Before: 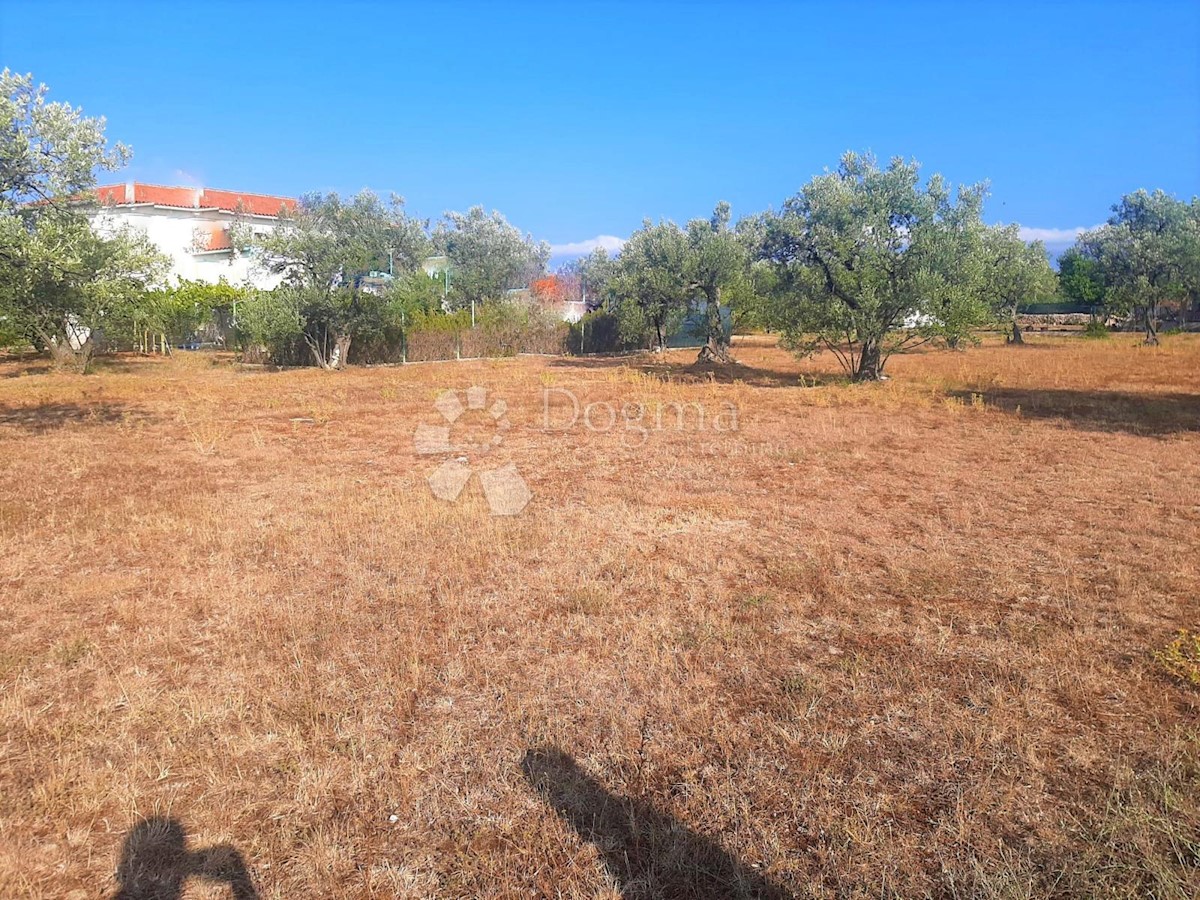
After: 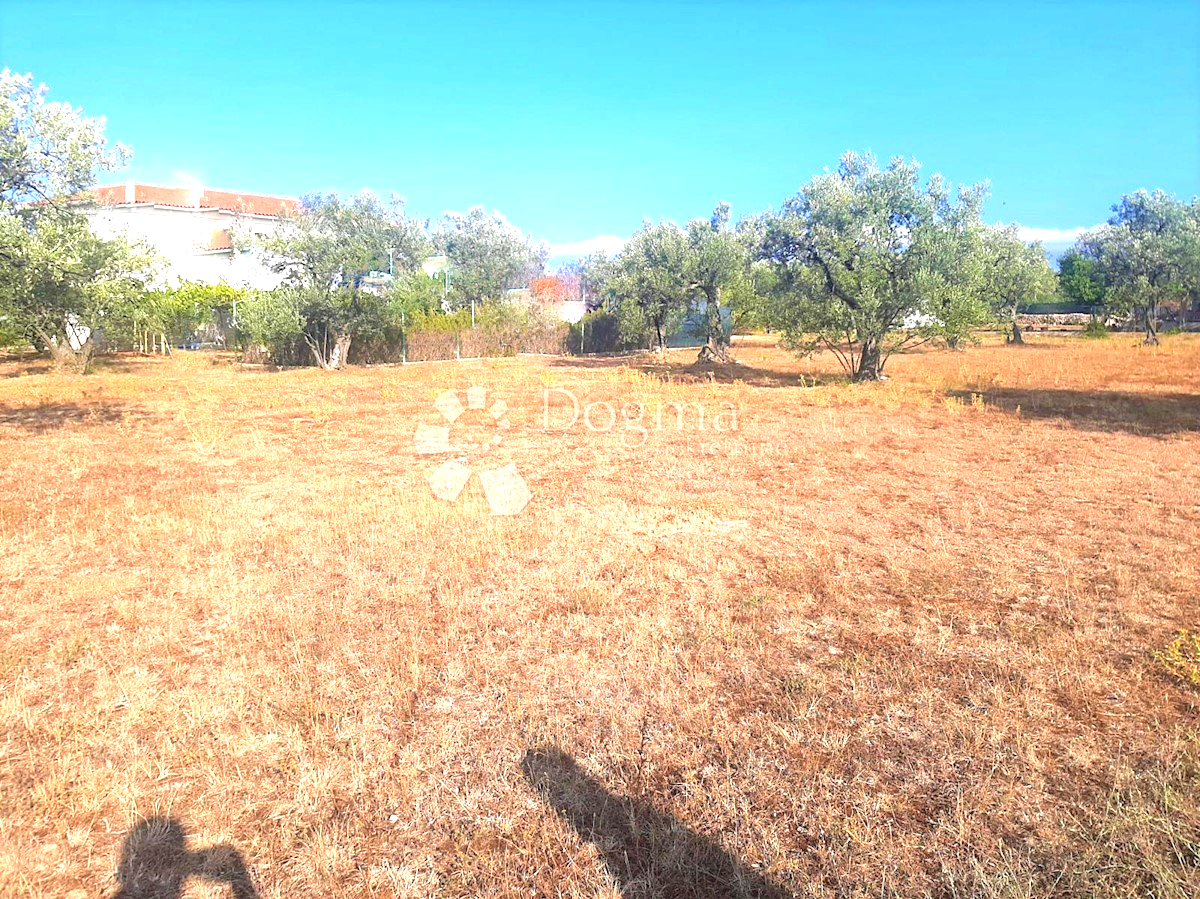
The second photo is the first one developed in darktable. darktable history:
crop: bottom 0.071%
exposure: black level correction 0, exposure 1 EV, compensate highlight preservation false
